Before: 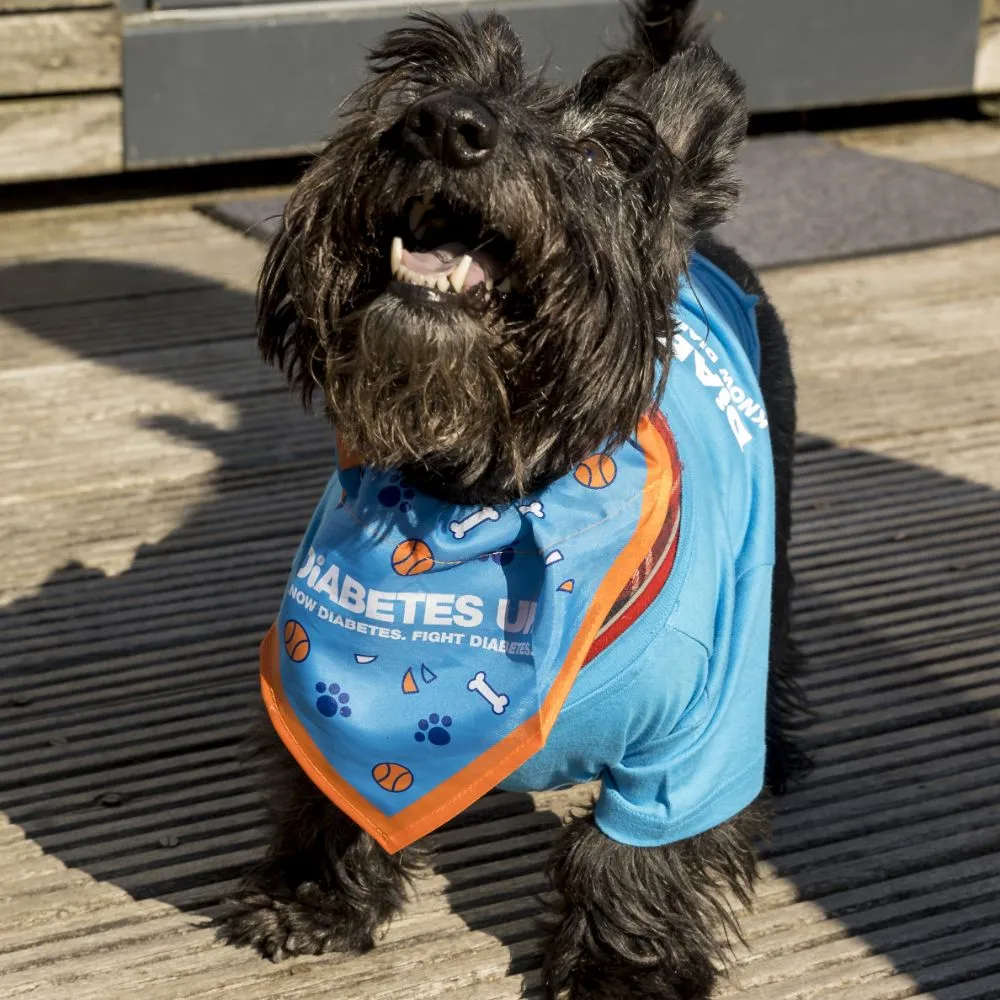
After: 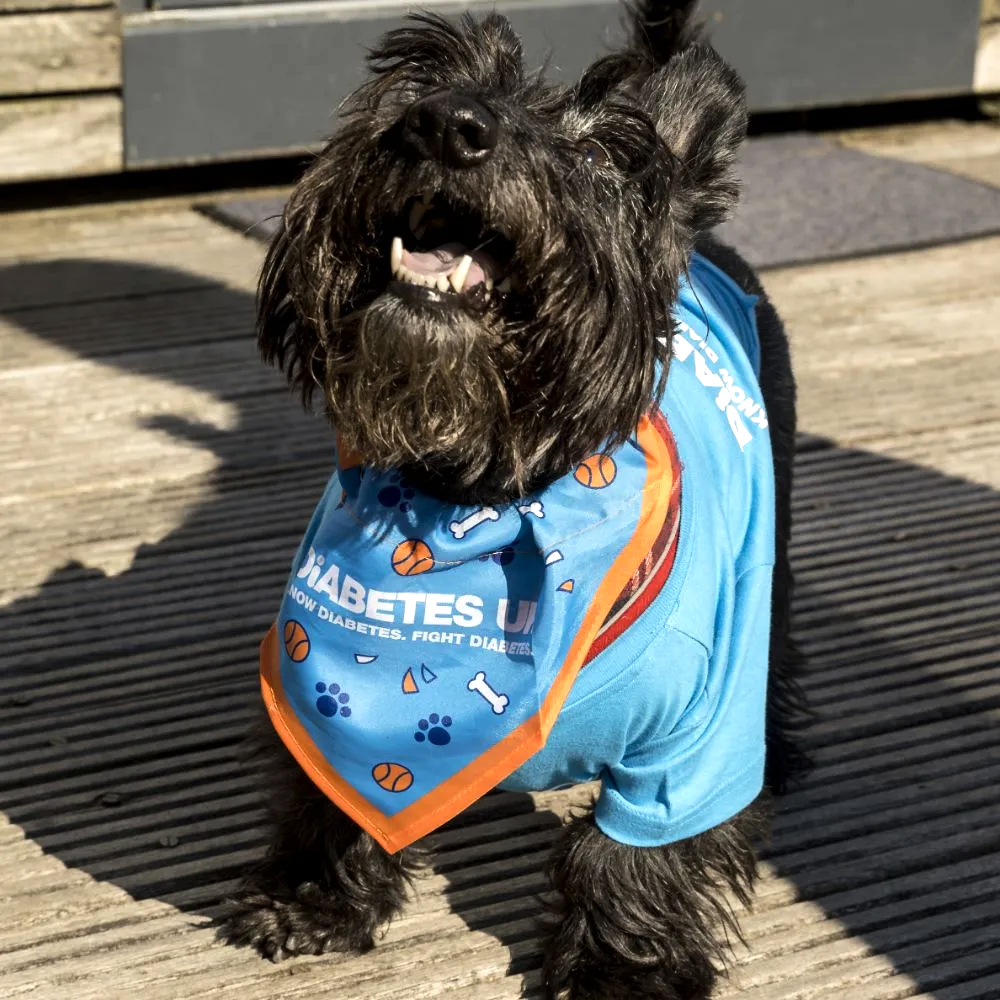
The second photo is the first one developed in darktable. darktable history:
rgb levels: preserve colors max RGB
tone equalizer: -8 EV -0.417 EV, -7 EV -0.389 EV, -6 EV -0.333 EV, -5 EV -0.222 EV, -3 EV 0.222 EV, -2 EV 0.333 EV, -1 EV 0.389 EV, +0 EV 0.417 EV, edges refinement/feathering 500, mask exposure compensation -1.57 EV, preserve details no
